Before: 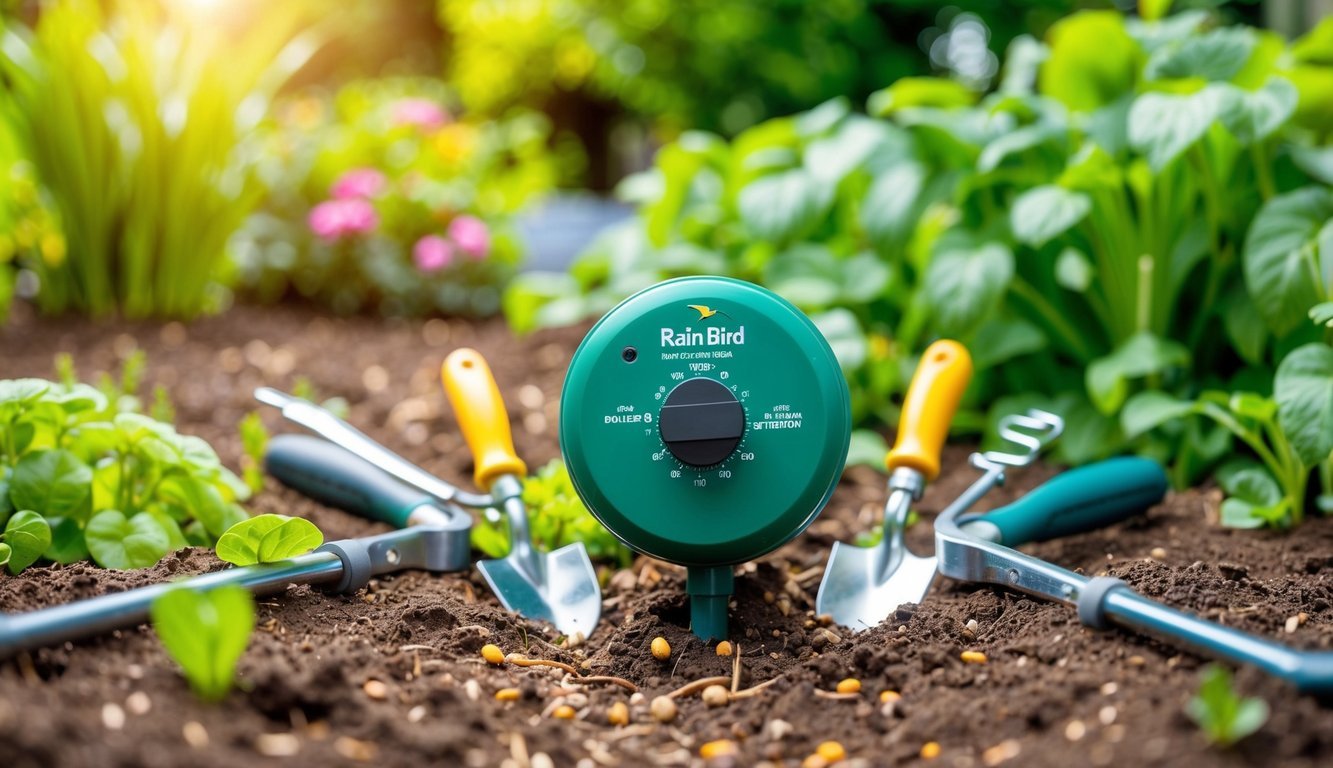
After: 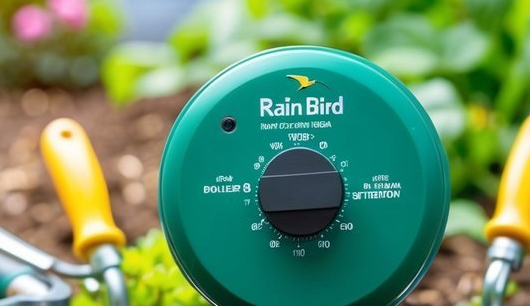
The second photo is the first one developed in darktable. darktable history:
crop: left 30.099%, top 30.015%, right 30.111%, bottom 30.09%
